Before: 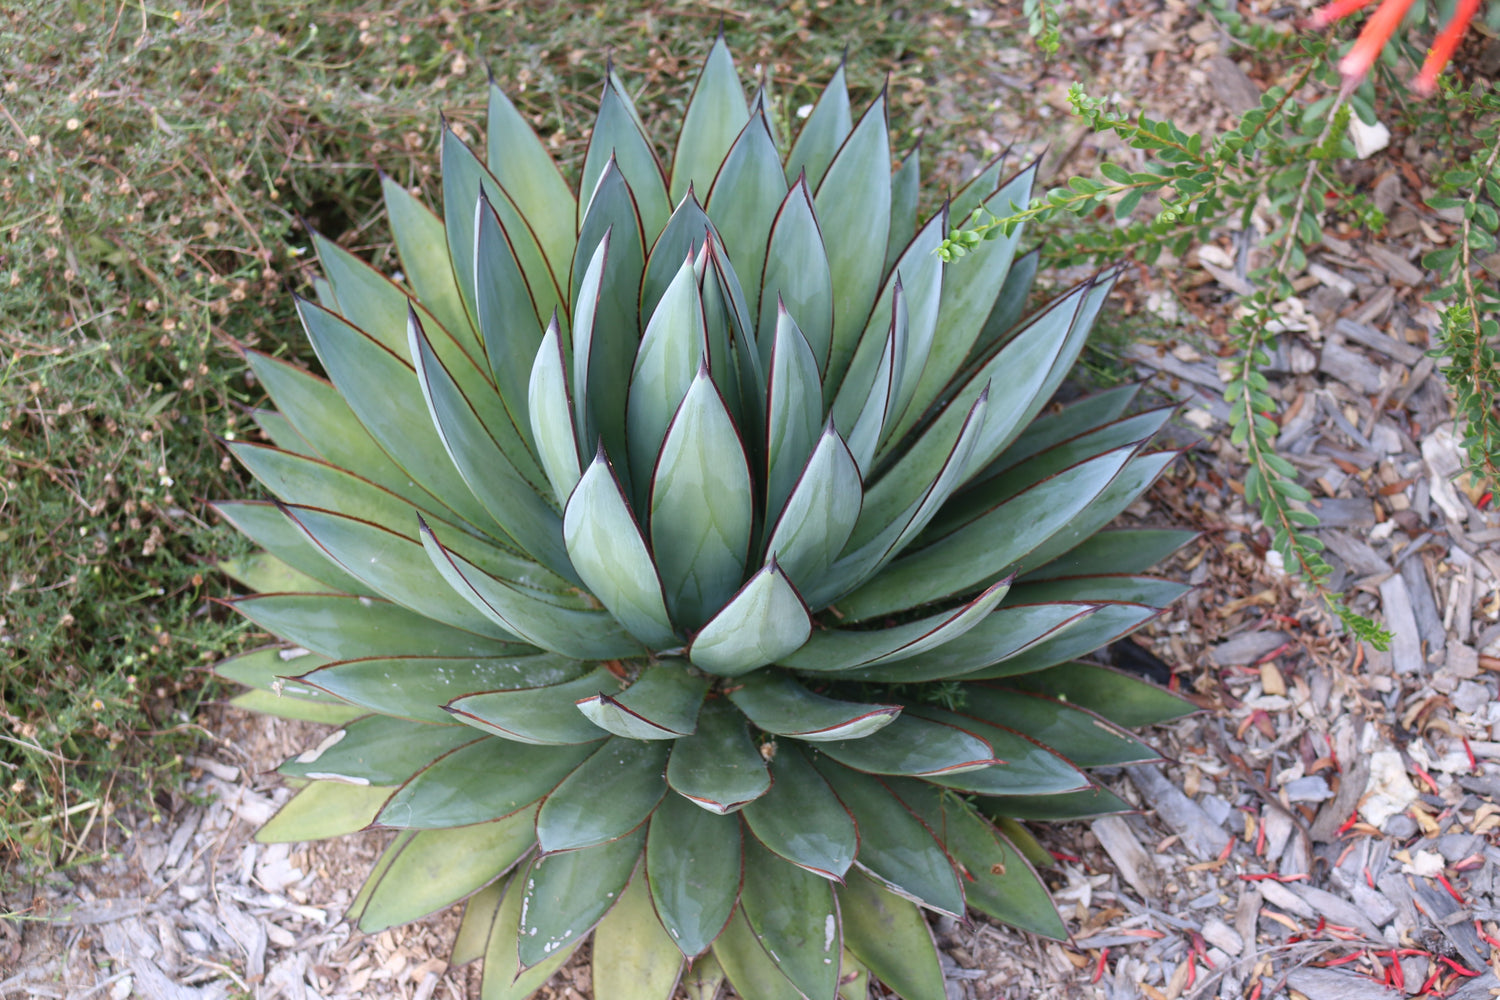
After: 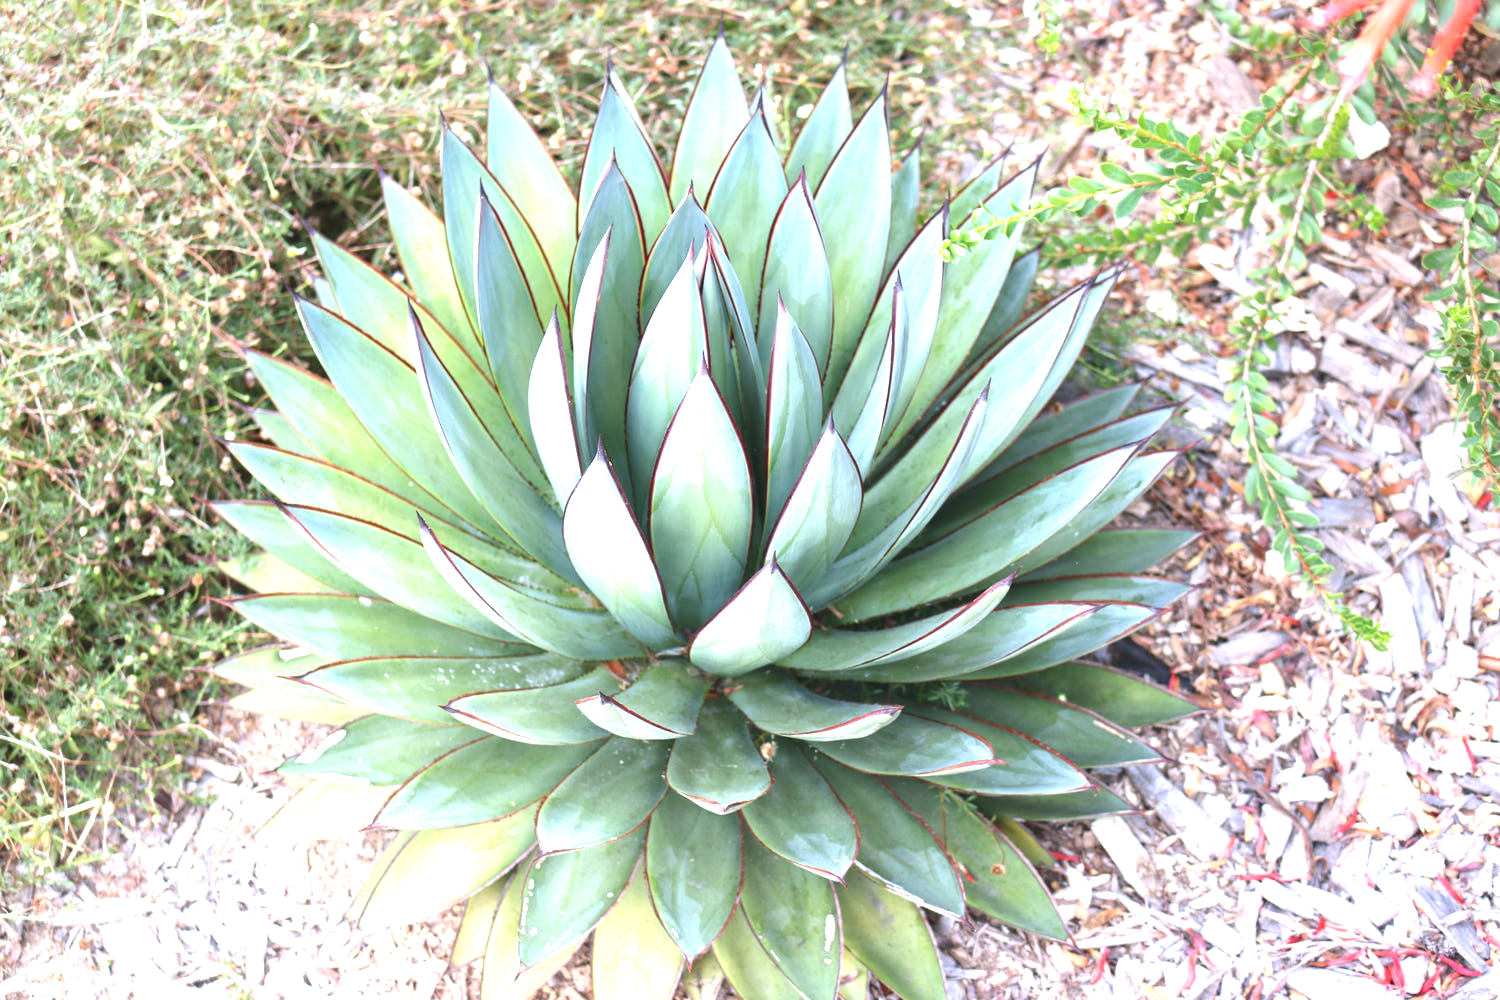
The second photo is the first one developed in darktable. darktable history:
exposure: black level correction 0, exposure 1.47 EV, compensate highlight preservation false
